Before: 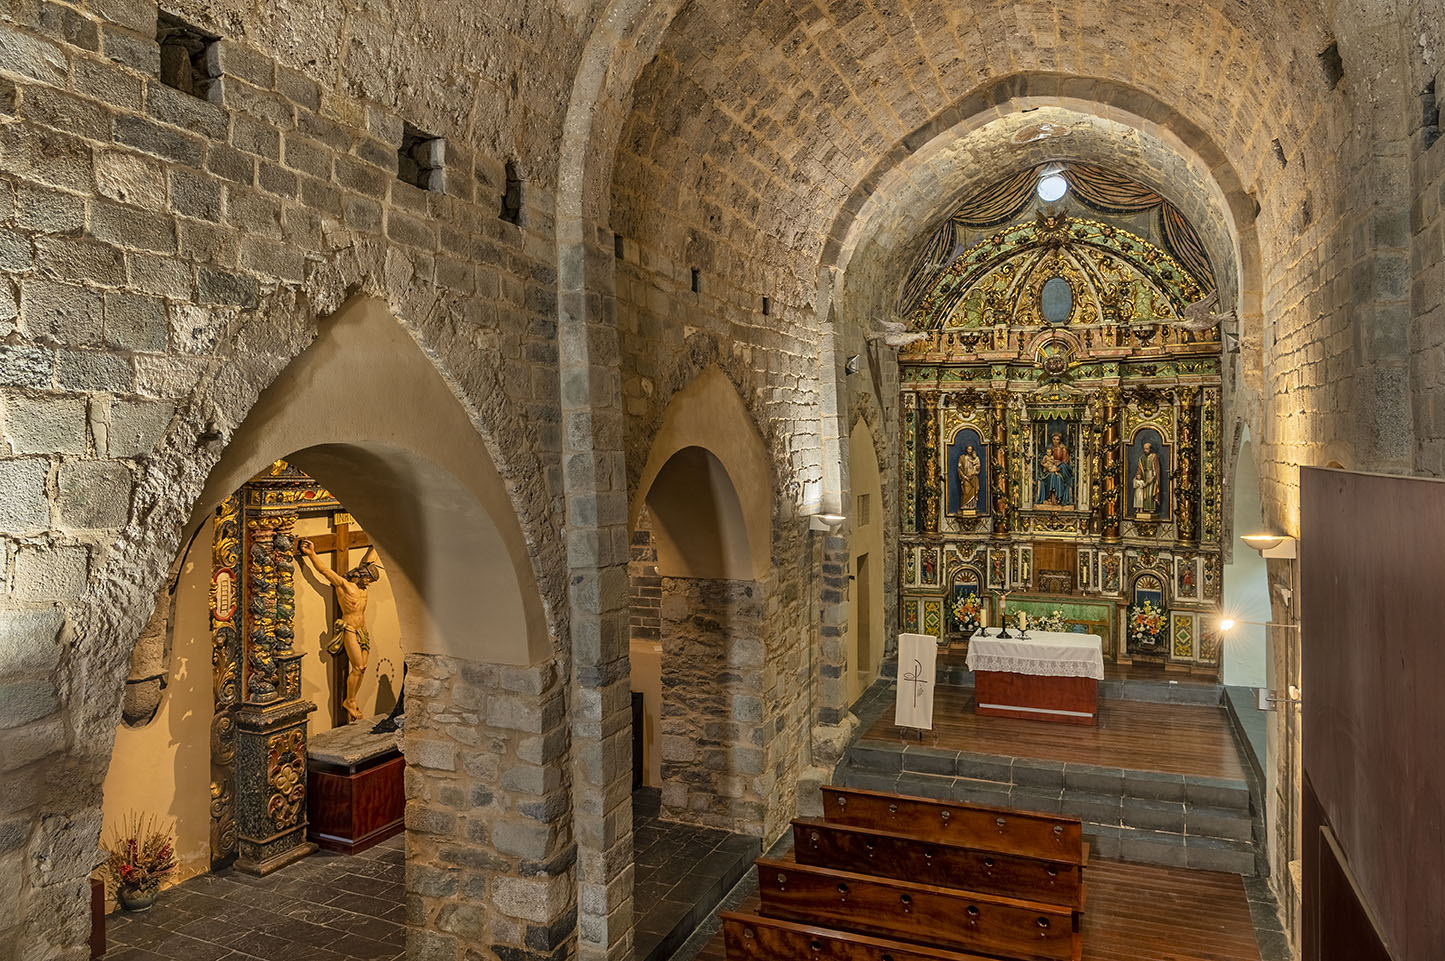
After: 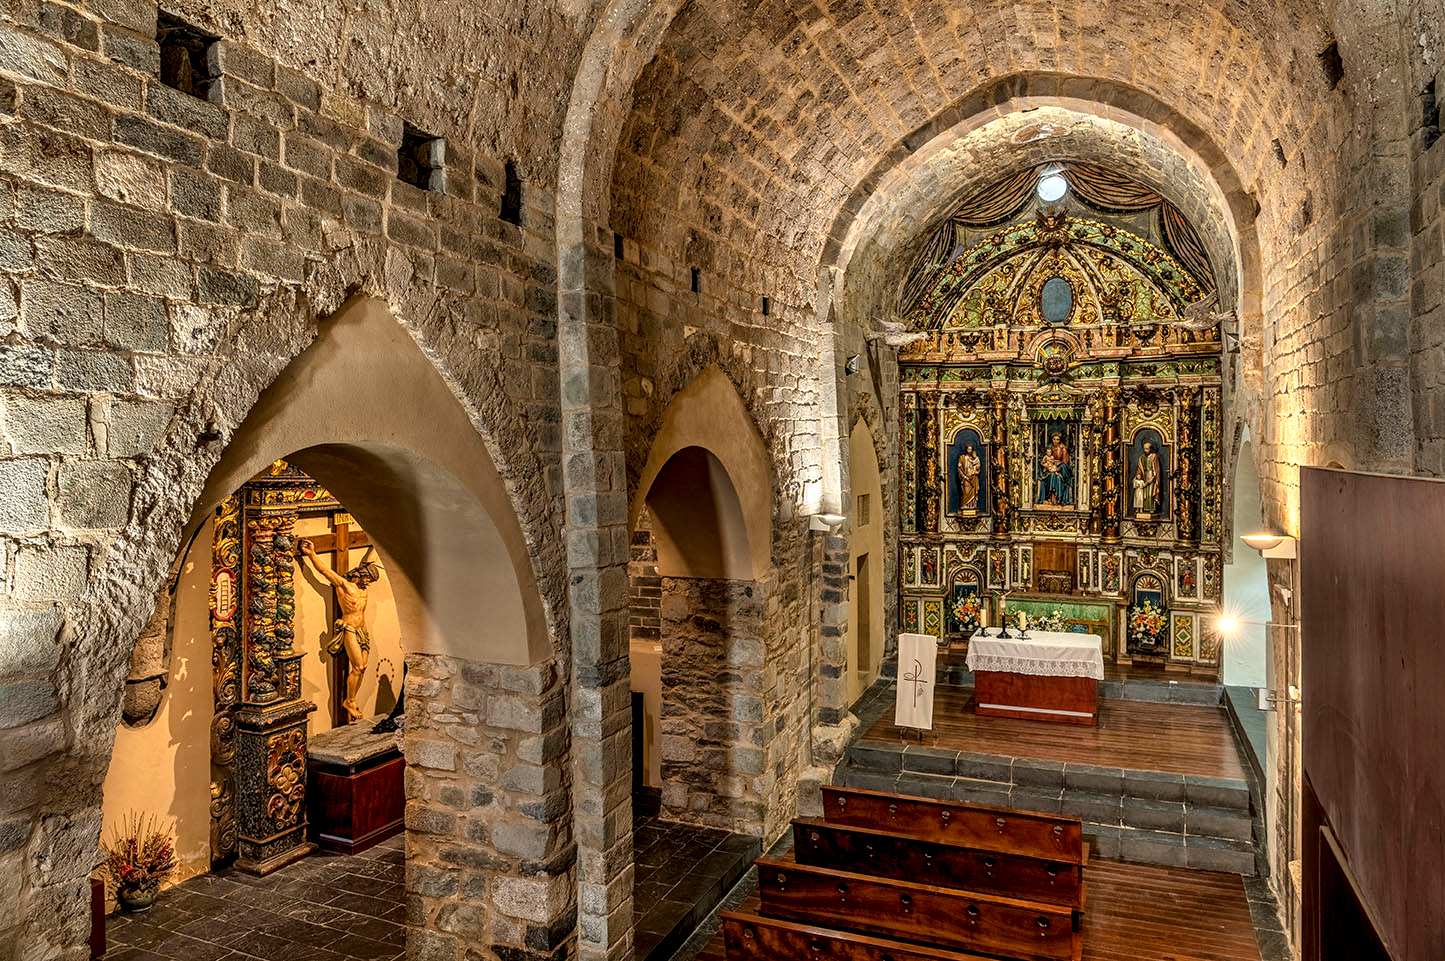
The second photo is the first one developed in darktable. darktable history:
local contrast: detail 160%
